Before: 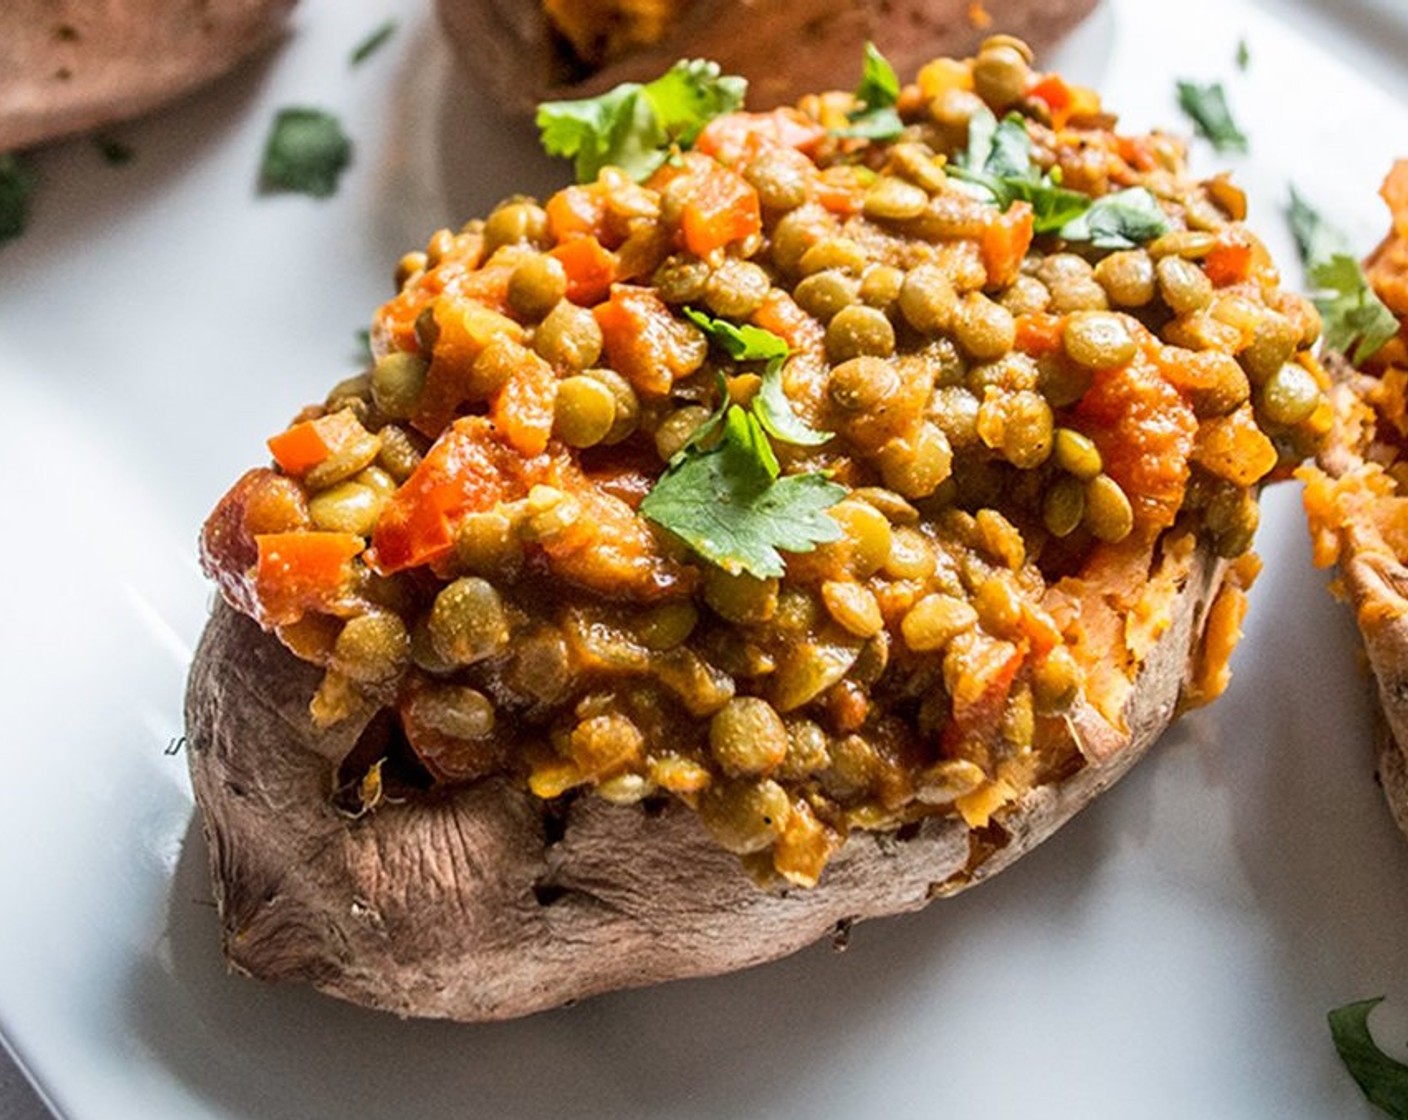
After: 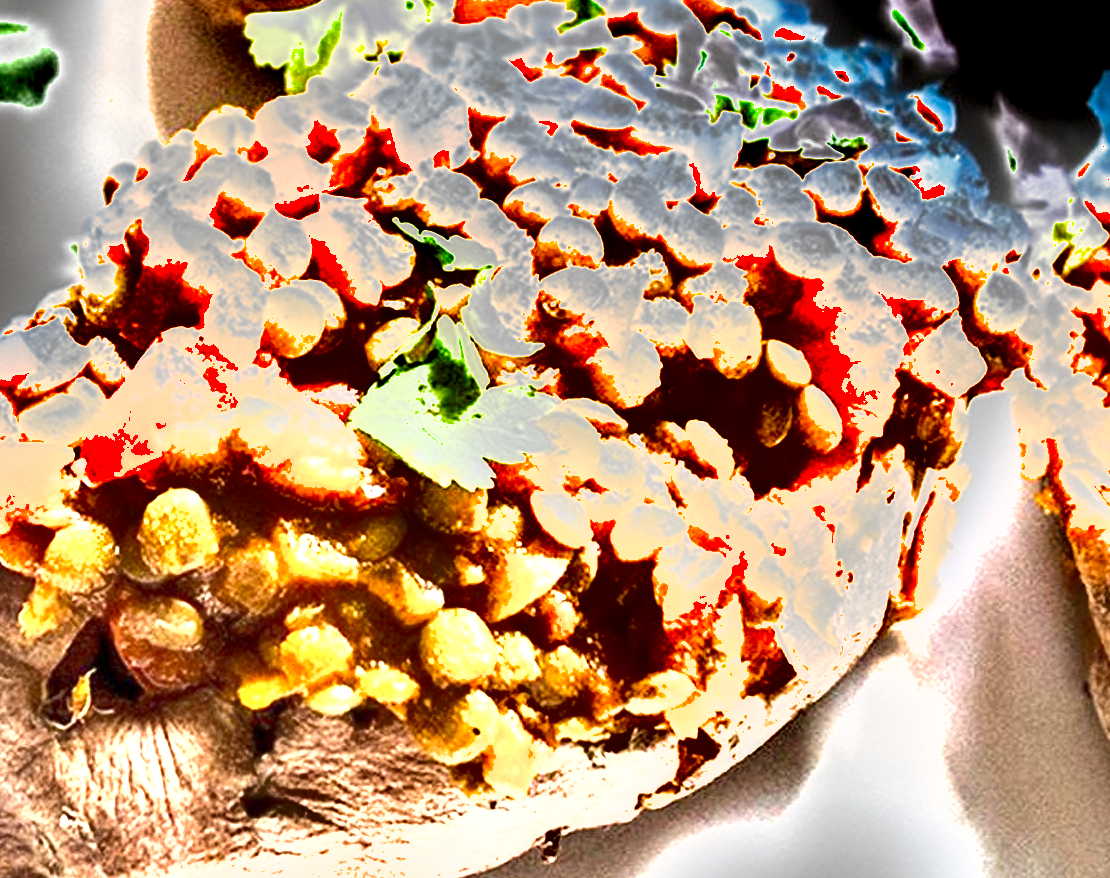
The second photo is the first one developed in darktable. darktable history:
crop and rotate: left 20.682%, top 8.016%, right 0.442%, bottom 13.536%
shadows and highlights: soften with gaussian
exposure: black level correction 0.001, exposure 2.536 EV, compensate highlight preservation false
